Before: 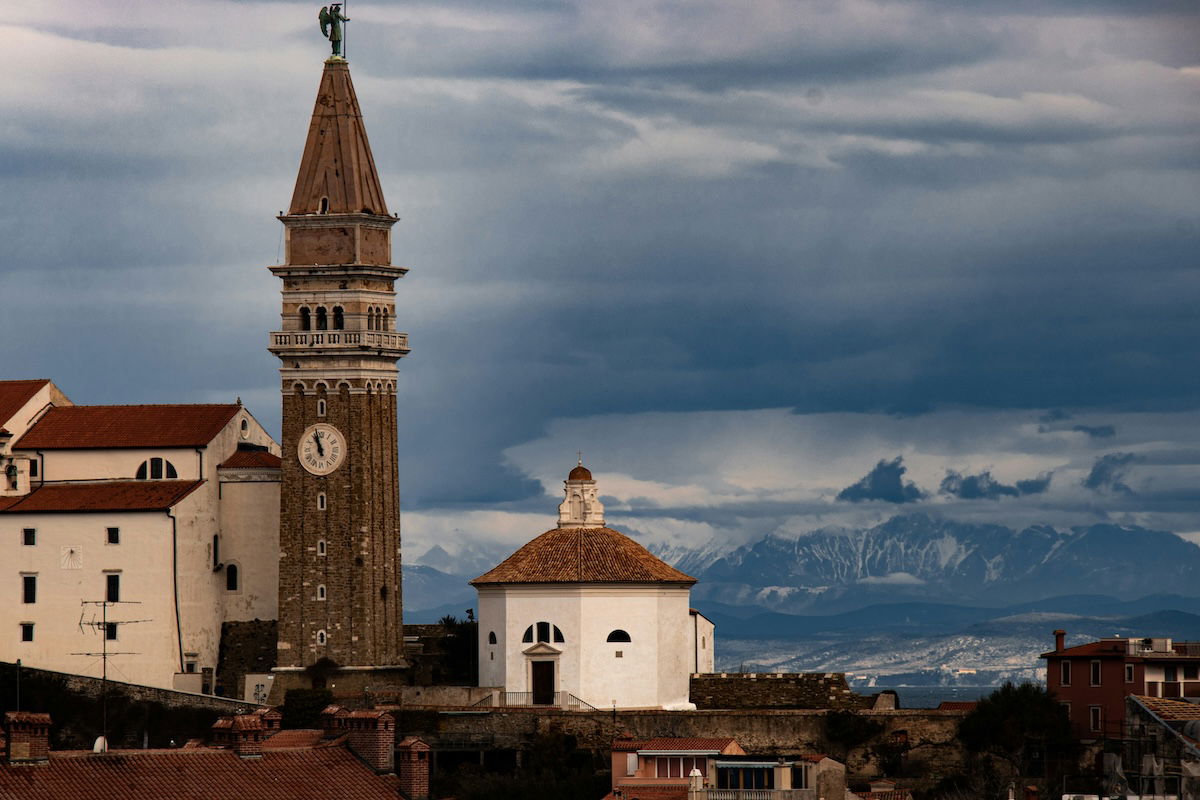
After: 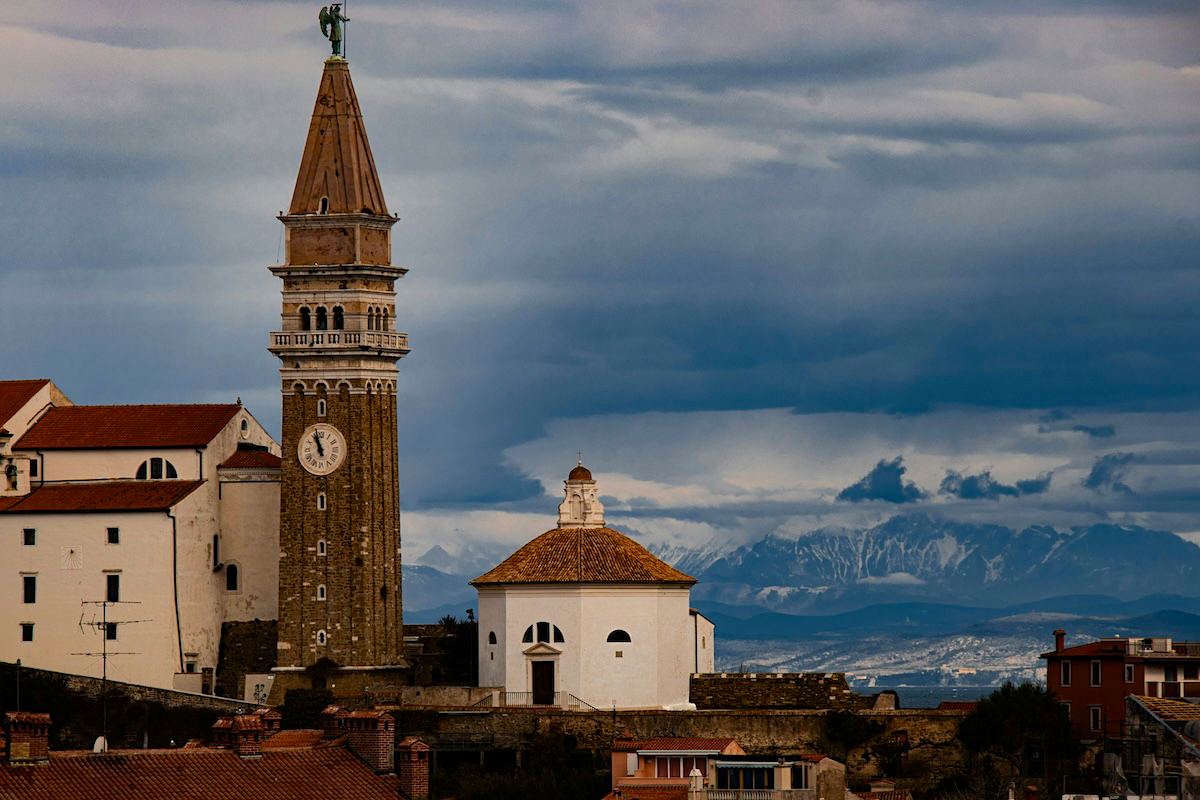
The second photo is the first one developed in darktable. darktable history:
sharpen: amount 0.21
shadows and highlights: shadows -19.61, highlights -73.24
color balance rgb: power › hue 329.63°, perceptual saturation grading › global saturation 20%, perceptual saturation grading › highlights -25.212%, perceptual saturation grading › shadows 25.381%
